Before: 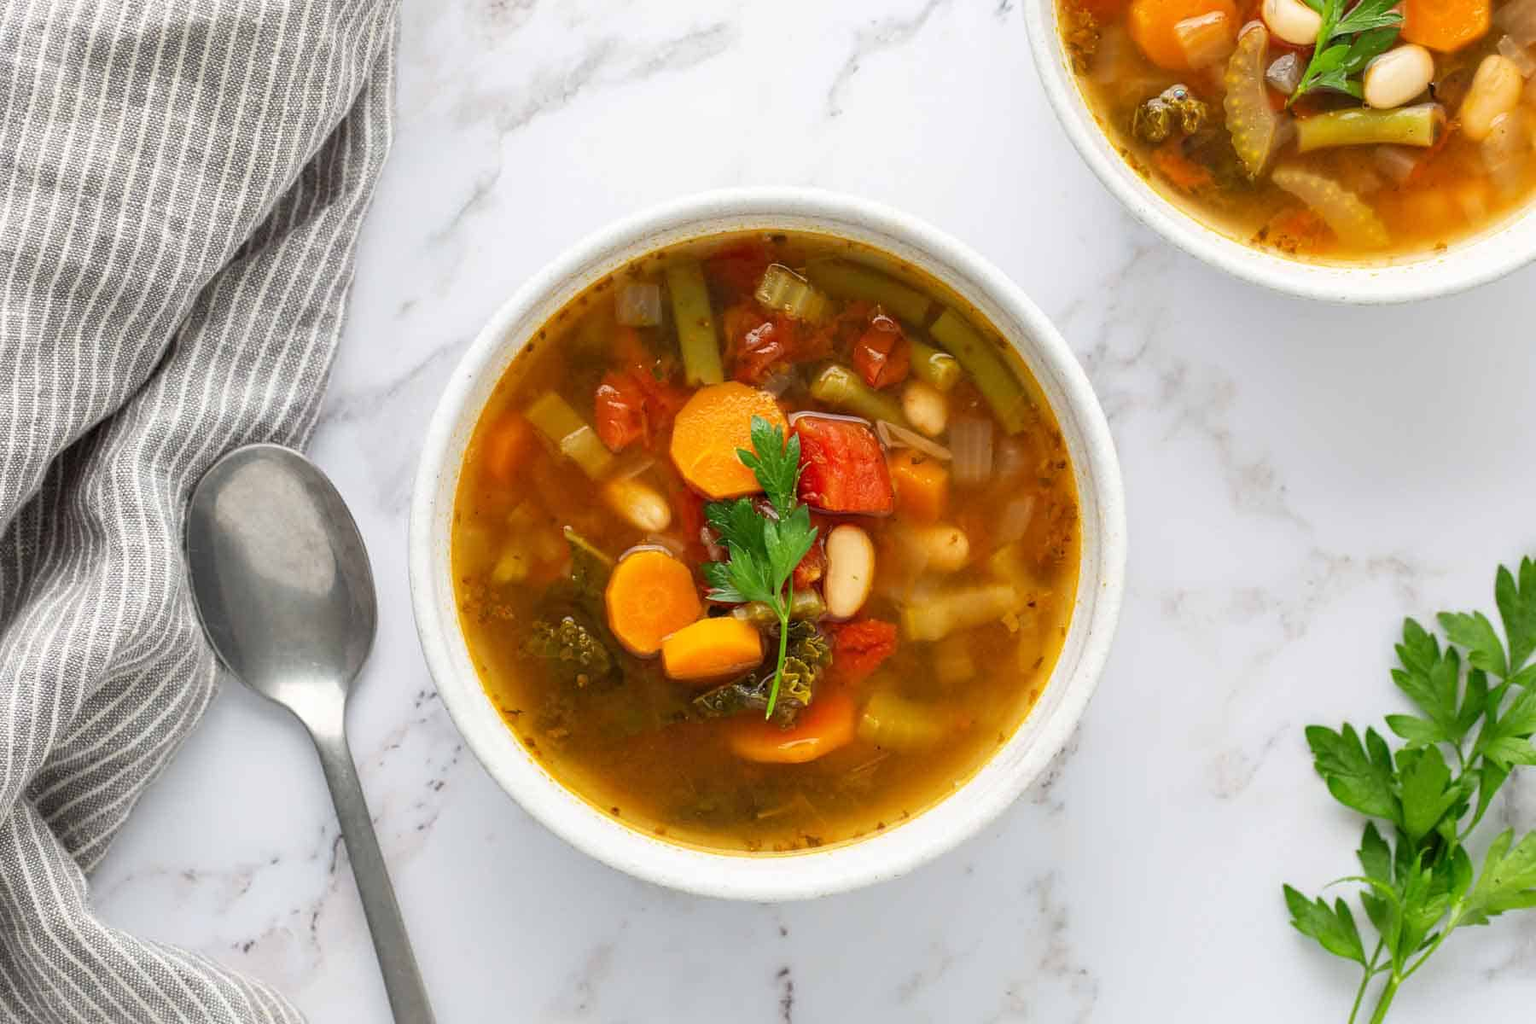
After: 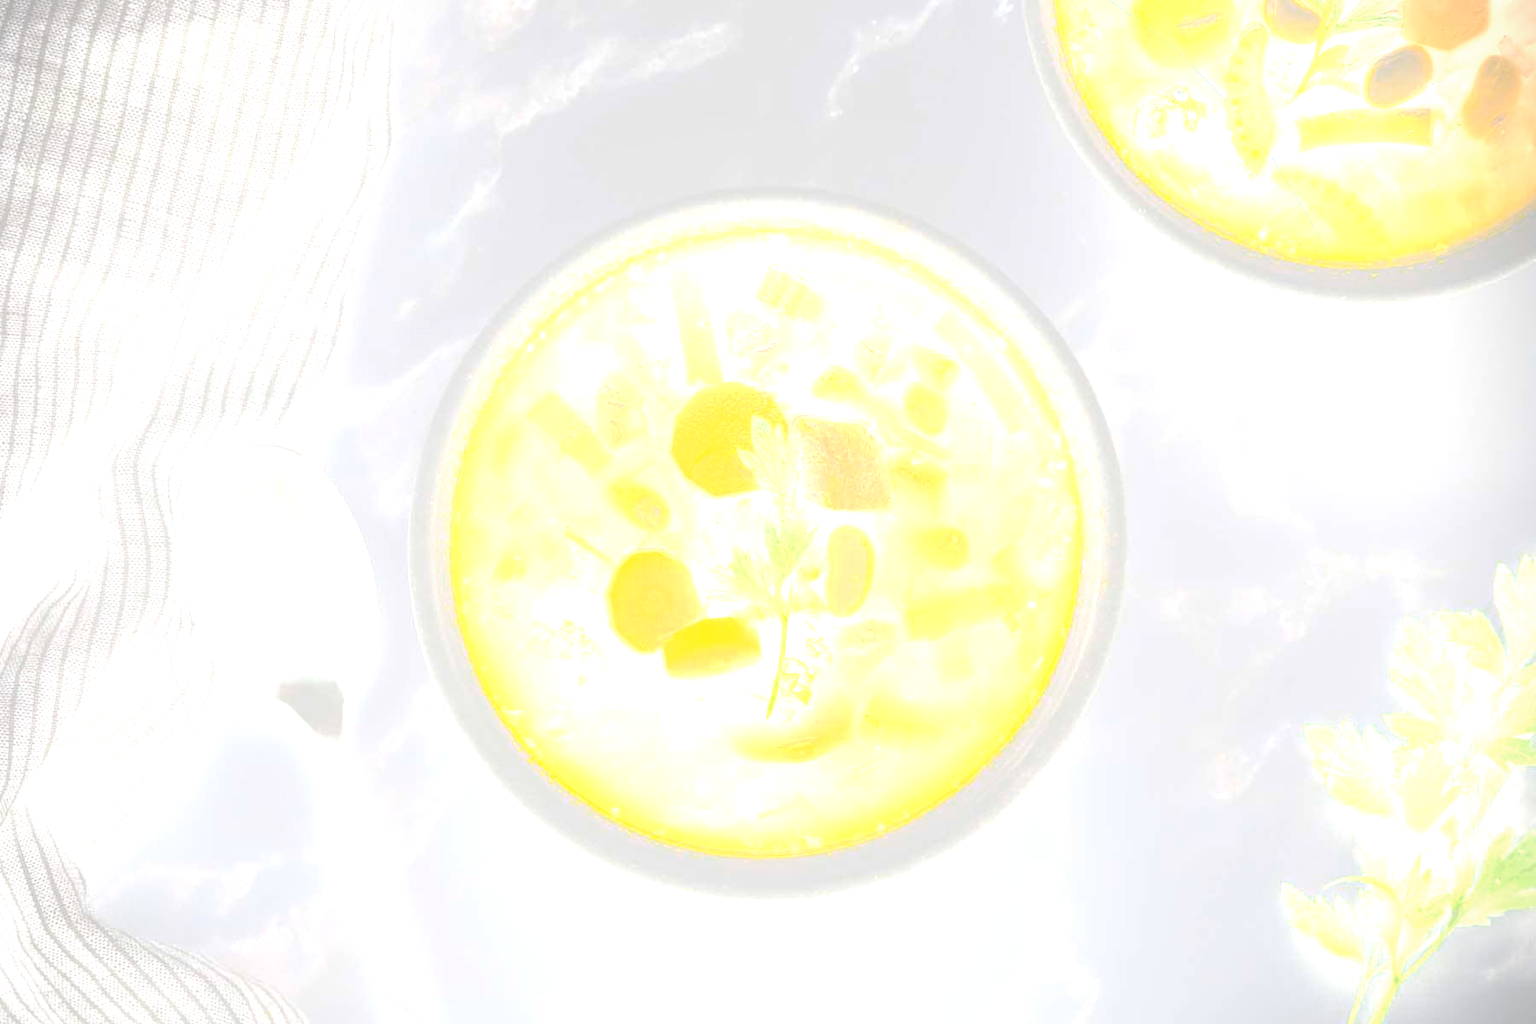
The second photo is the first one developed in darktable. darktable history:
vignetting: dithering 8-bit output, unbound false
exposure: exposure 0.648 EV, compensate highlight preservation false
bloom: size 85%, threshold 5%, strength 85%
